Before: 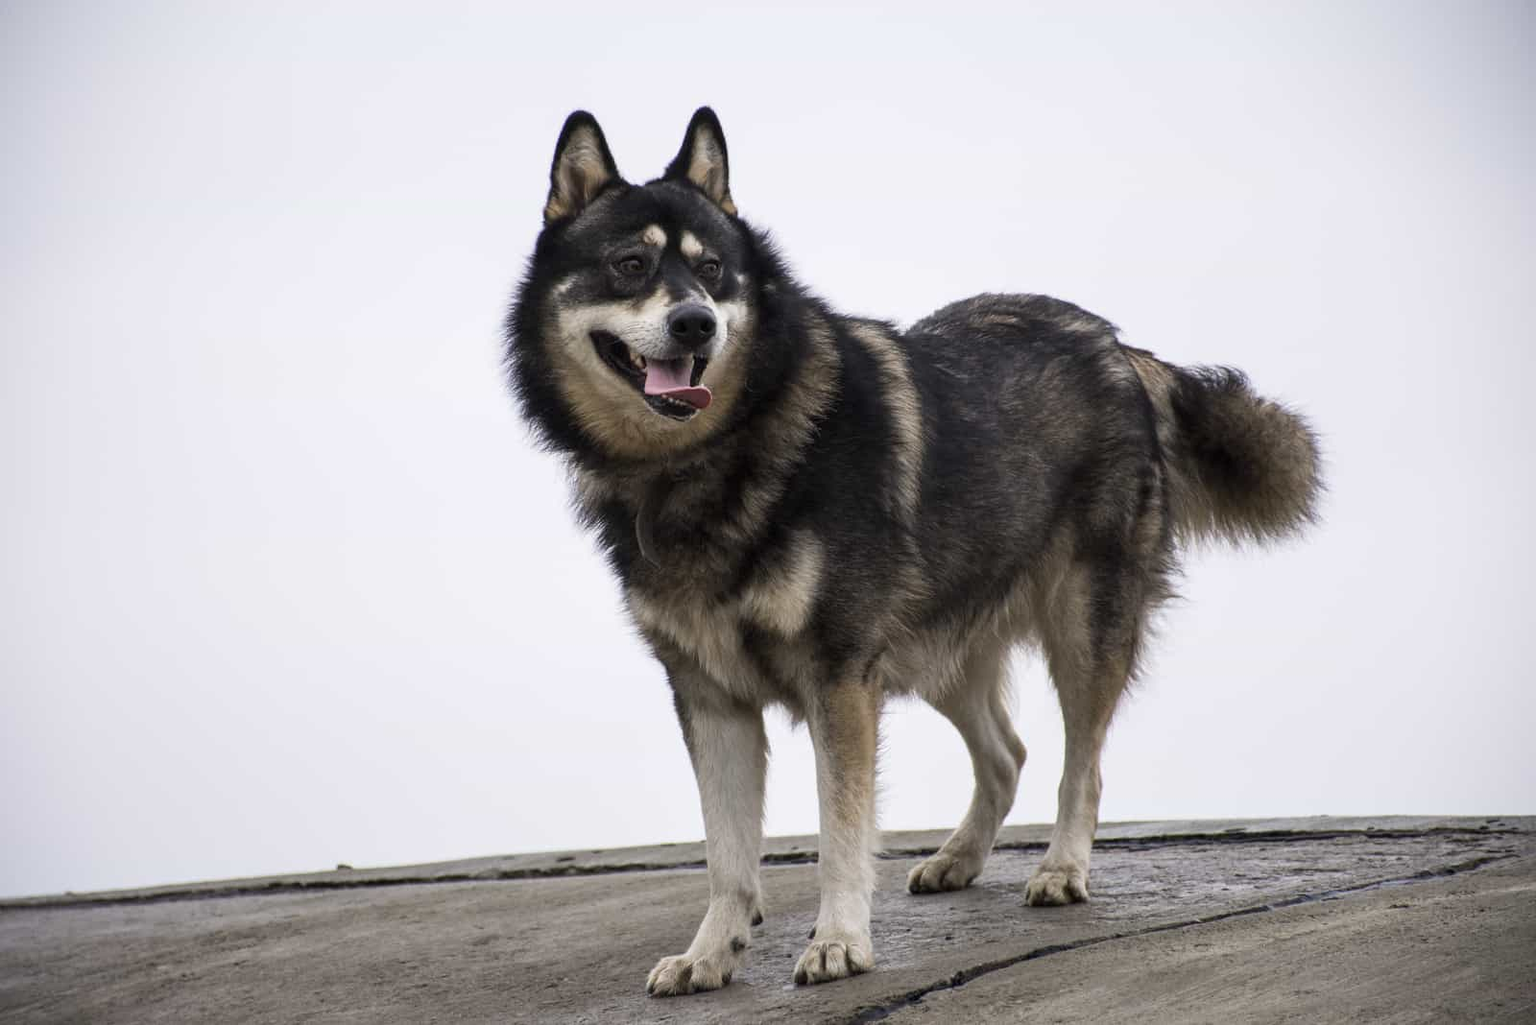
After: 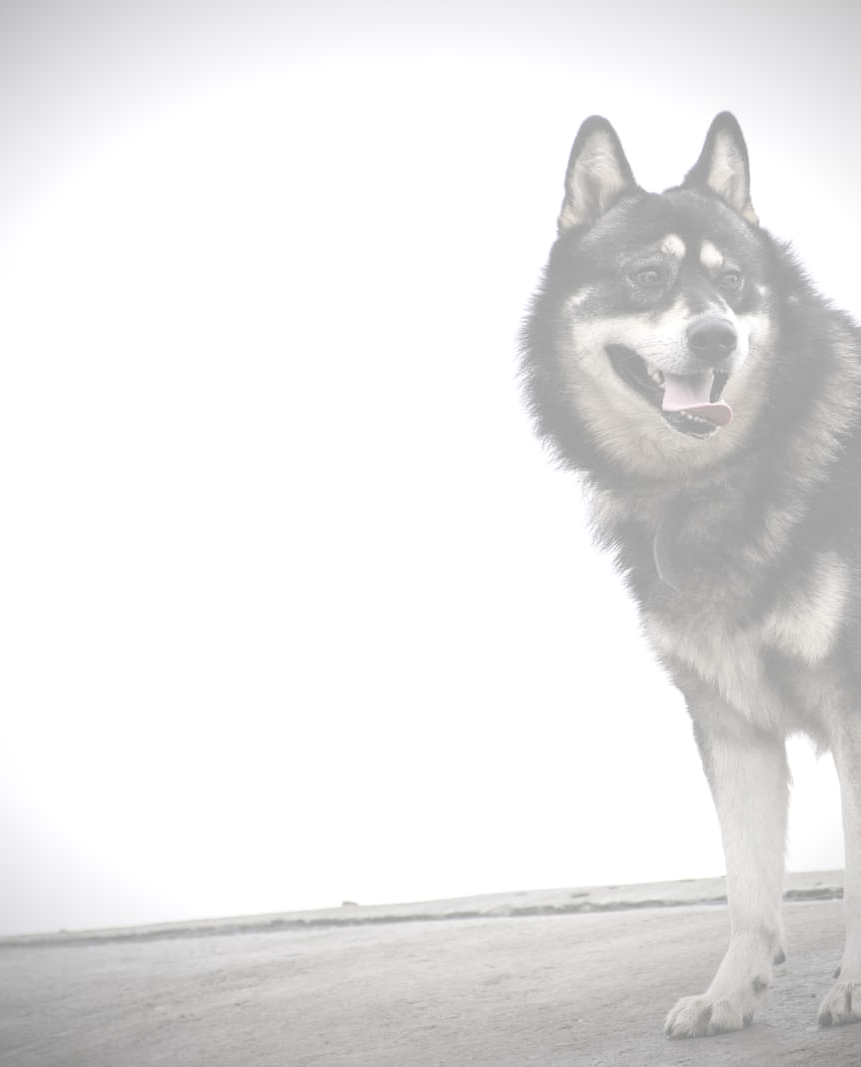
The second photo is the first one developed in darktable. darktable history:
vignetting: fall-off start 97.23%, saturation -0.024, center (-0.033, -0.042), width/height ratio 1.179, unbound false
contrast brightness saturation: contrast -0.32, brightness 0.75, saturation -0.78
exposure: black level correction -0.023, exposure 1.397 EV, compensate highlight preservation false
crop: left 0.587%, right 45.588%, bottom 0.086%
